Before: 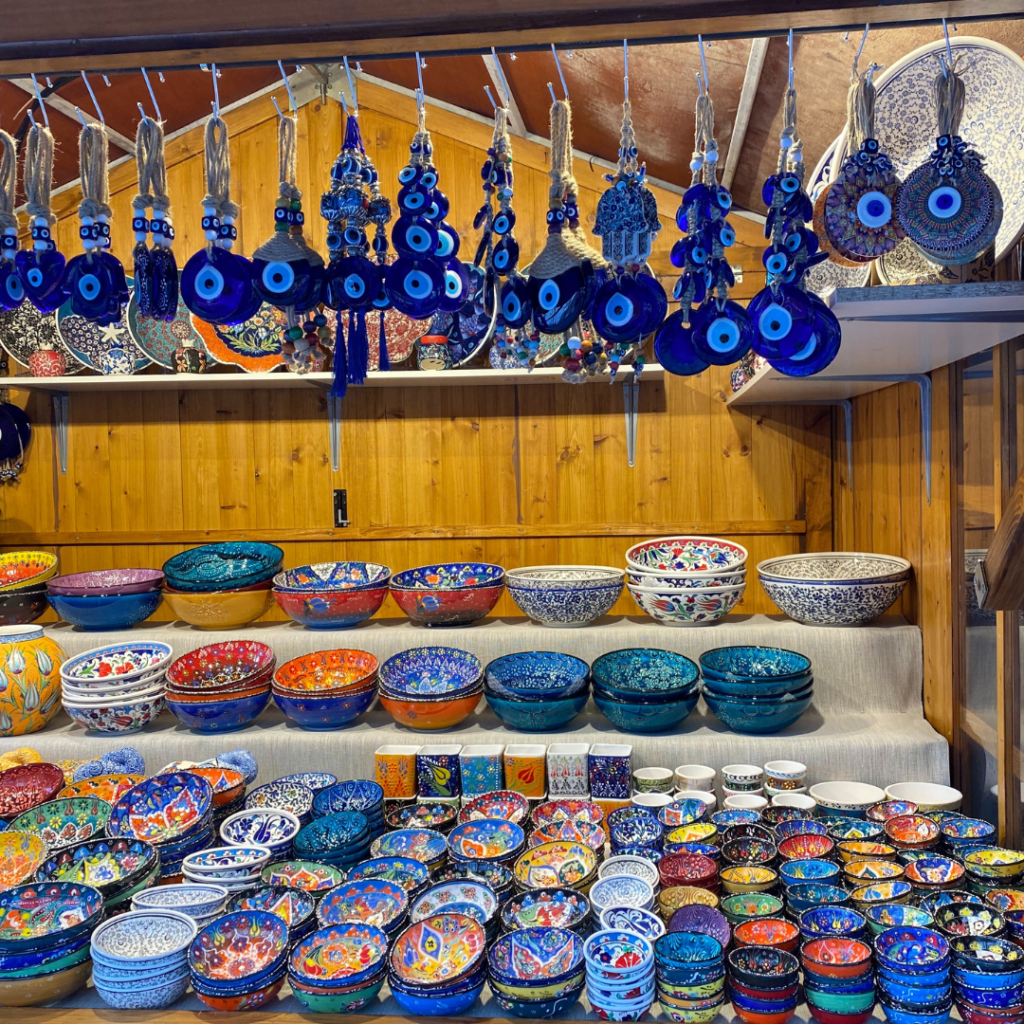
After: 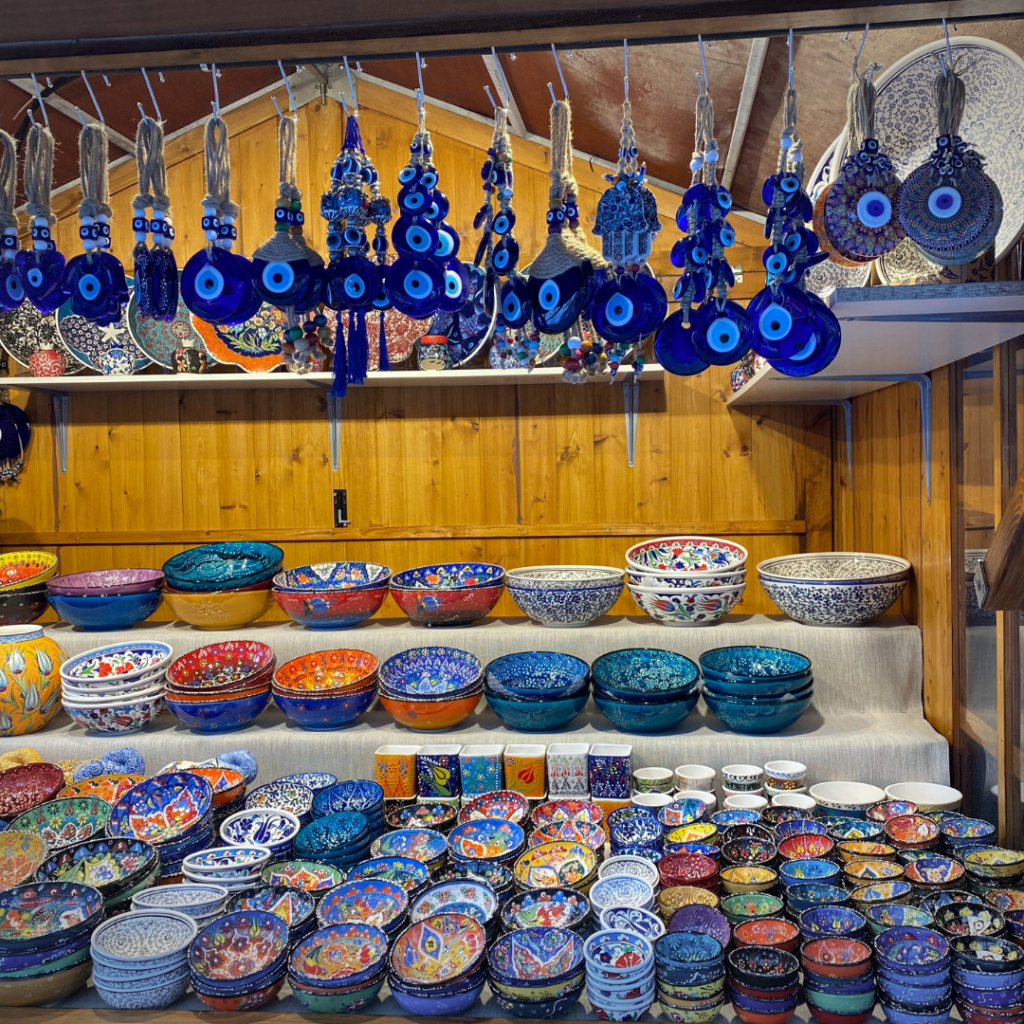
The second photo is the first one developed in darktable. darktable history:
white balance: red 0.988, blue 1.017
vignetting: fall-off start 100%, brightness -0.406, saturation -0.3, width/height ratio 1.324, dithering 8-bit output, unbound false
